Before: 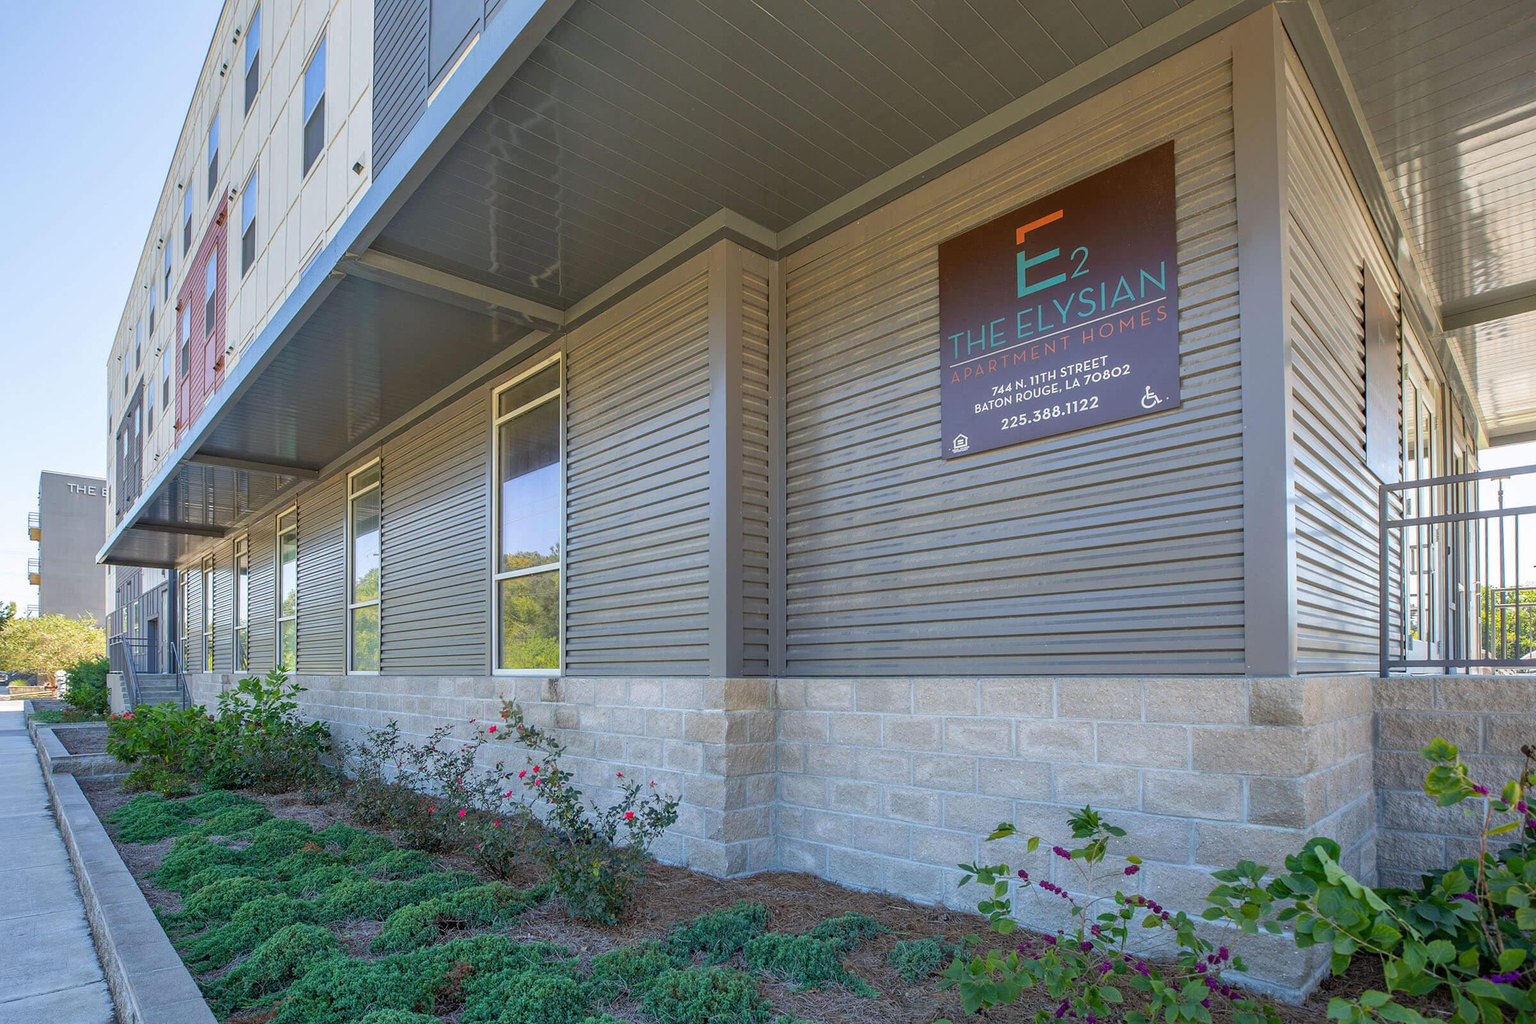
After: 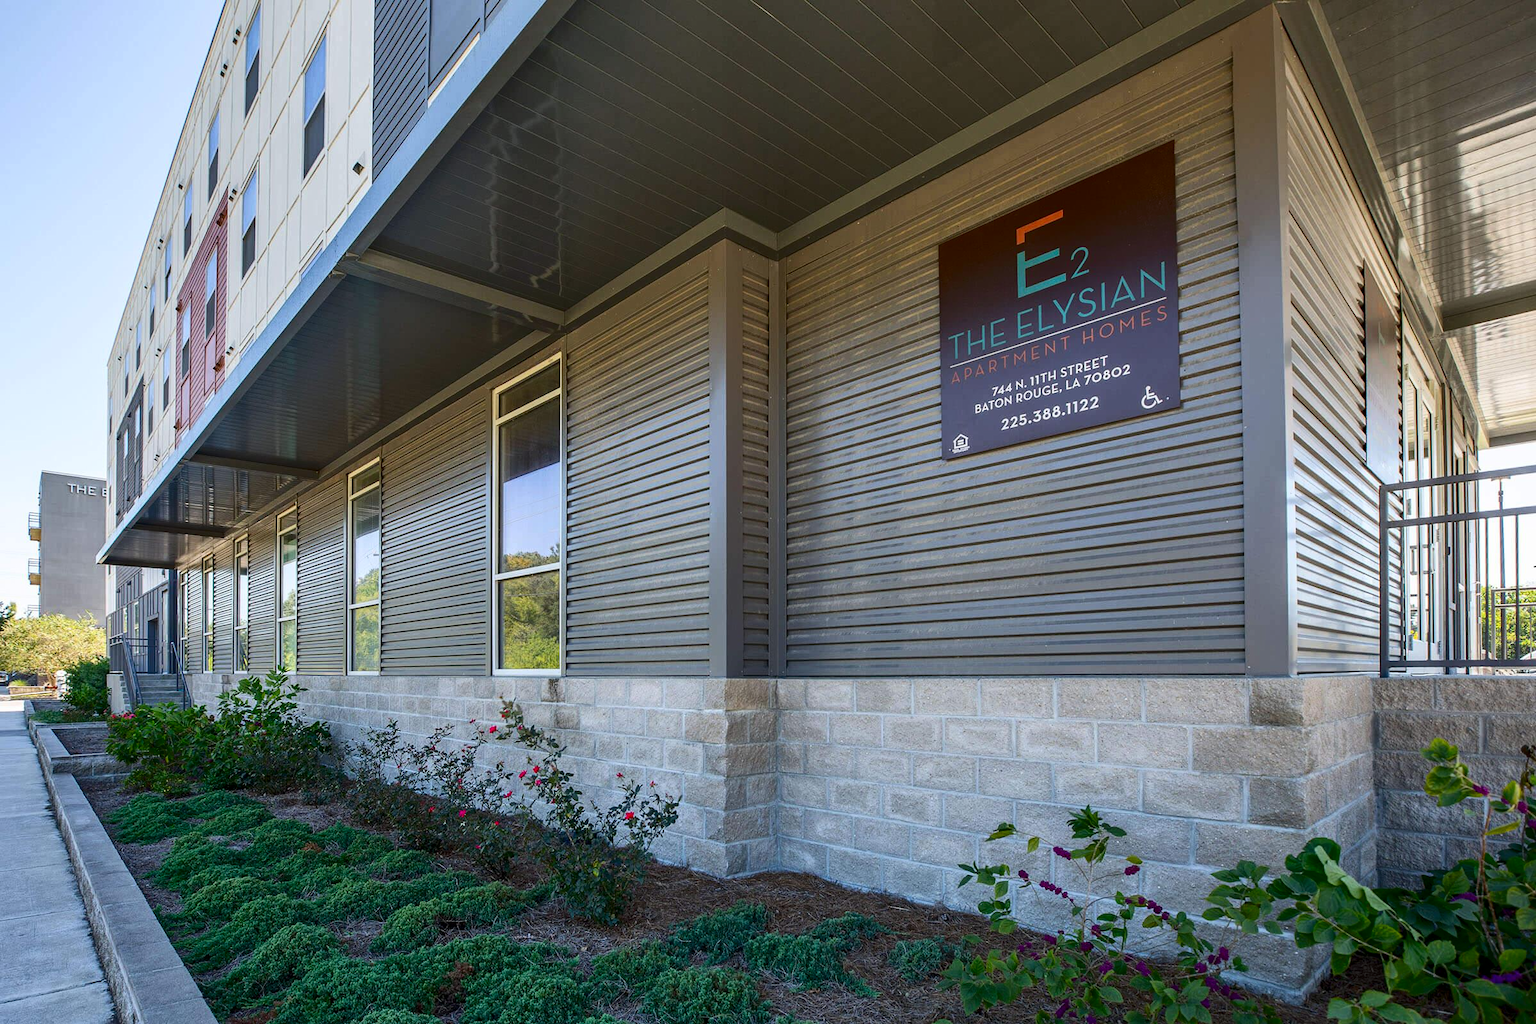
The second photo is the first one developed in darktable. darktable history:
tone curve: curves: ch0 [(0, 0) (0.003, 0) (0.011, 0) (0.025, 0) (0.044, 0.006) (0.069, 0.024) (0.1, 0.038) (0.136, 0.052) (0.177, 0.08) (0.224, 0.112) (0.277, 0.145) (0.335, 0.206) (0.399, 0.284) (0.468, 0.372) (0.543, 0.477) (0.623, 0.593) (0.709, 0.717) (0.801, 0.815) (0.898, 0.92) (1, 1)], color space Lab, independent channels, preserve colors none
